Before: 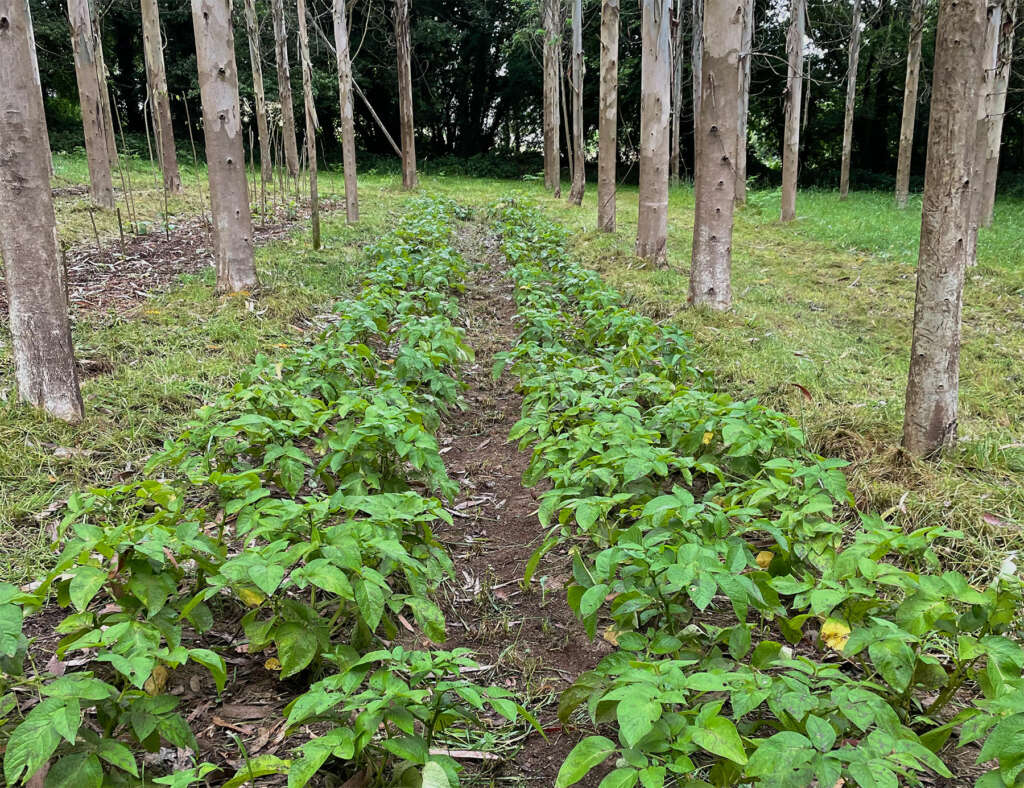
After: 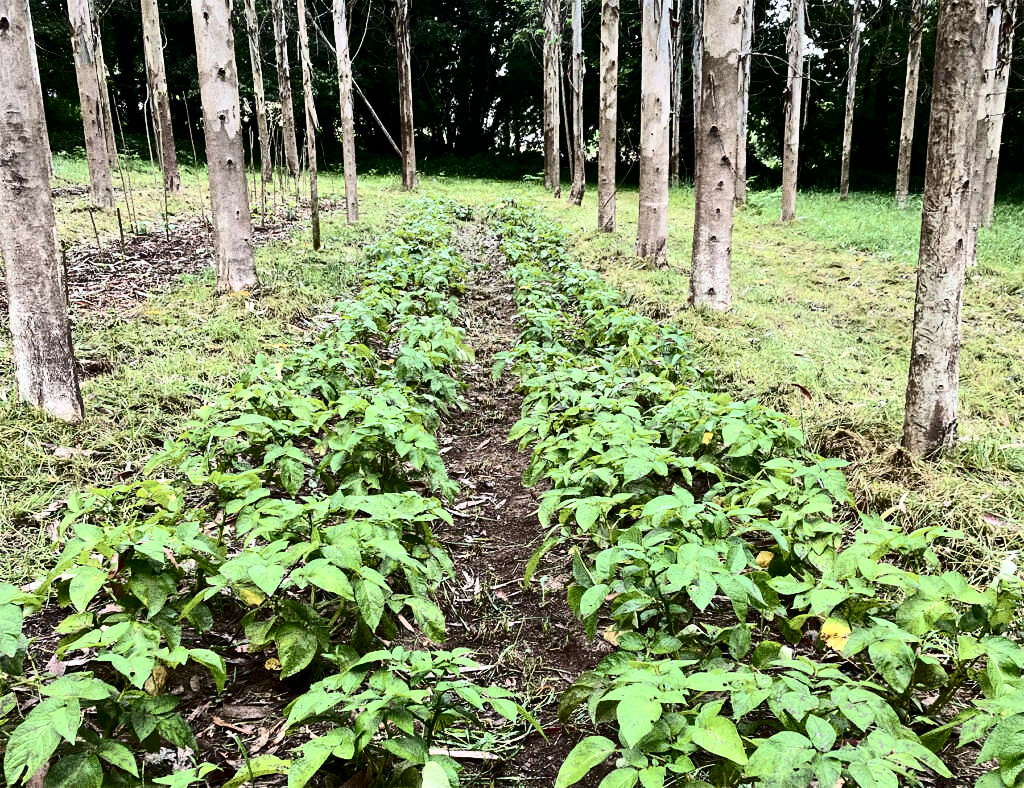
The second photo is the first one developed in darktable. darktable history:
exposure: exposure 0.2 EV, compensate highlight preservation false
contrast brightness saturation: contrast 0.5, saturation -0.1
grain: strength 49.07%
